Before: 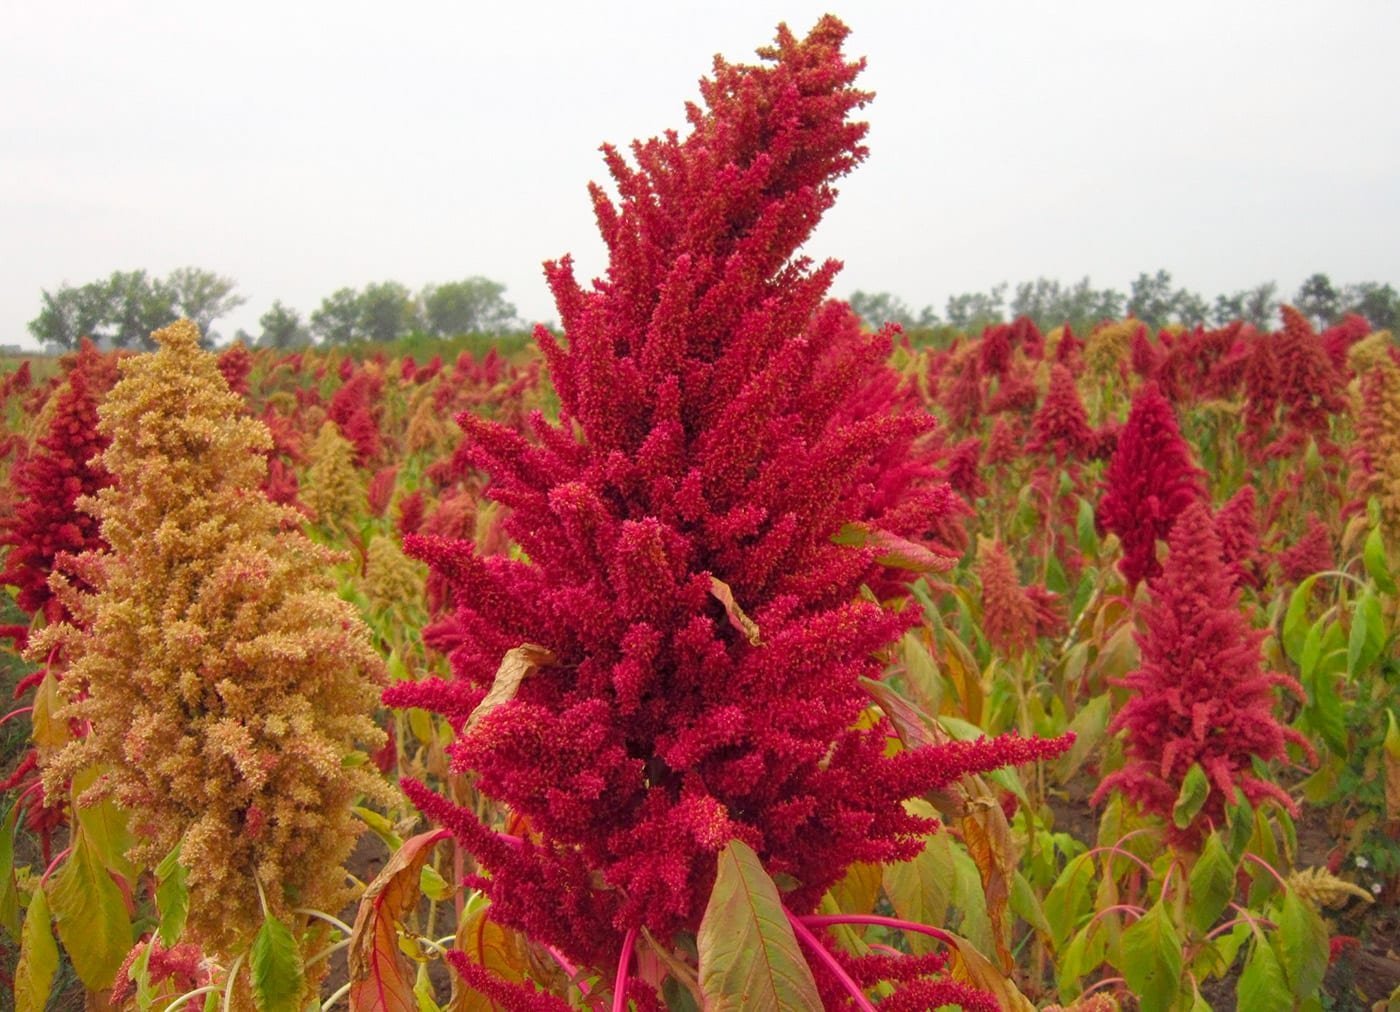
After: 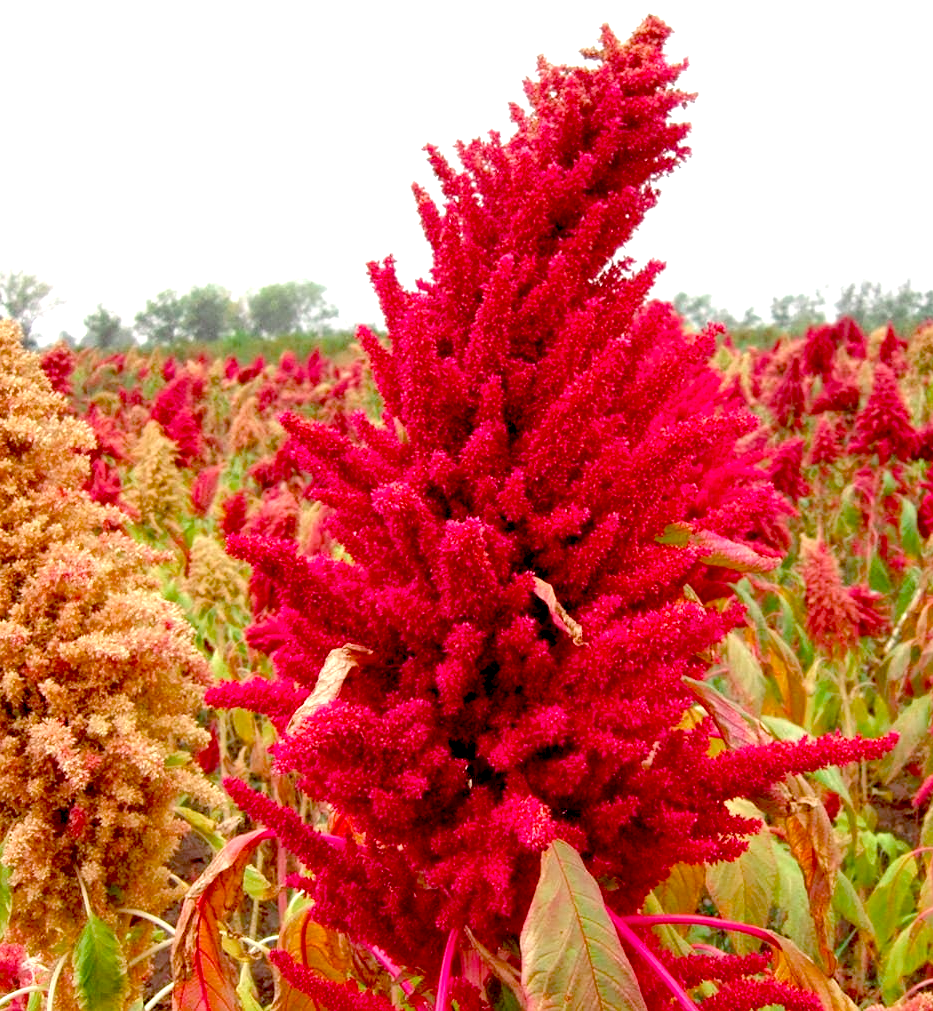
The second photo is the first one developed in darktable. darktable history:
crop and rotate: left 12.673%, right 20.66%
color contrast: blue-yellow contrast 0.62
exposure: black level correction 0.035, exposure 0.9 EV, compensate highlight preservation false
